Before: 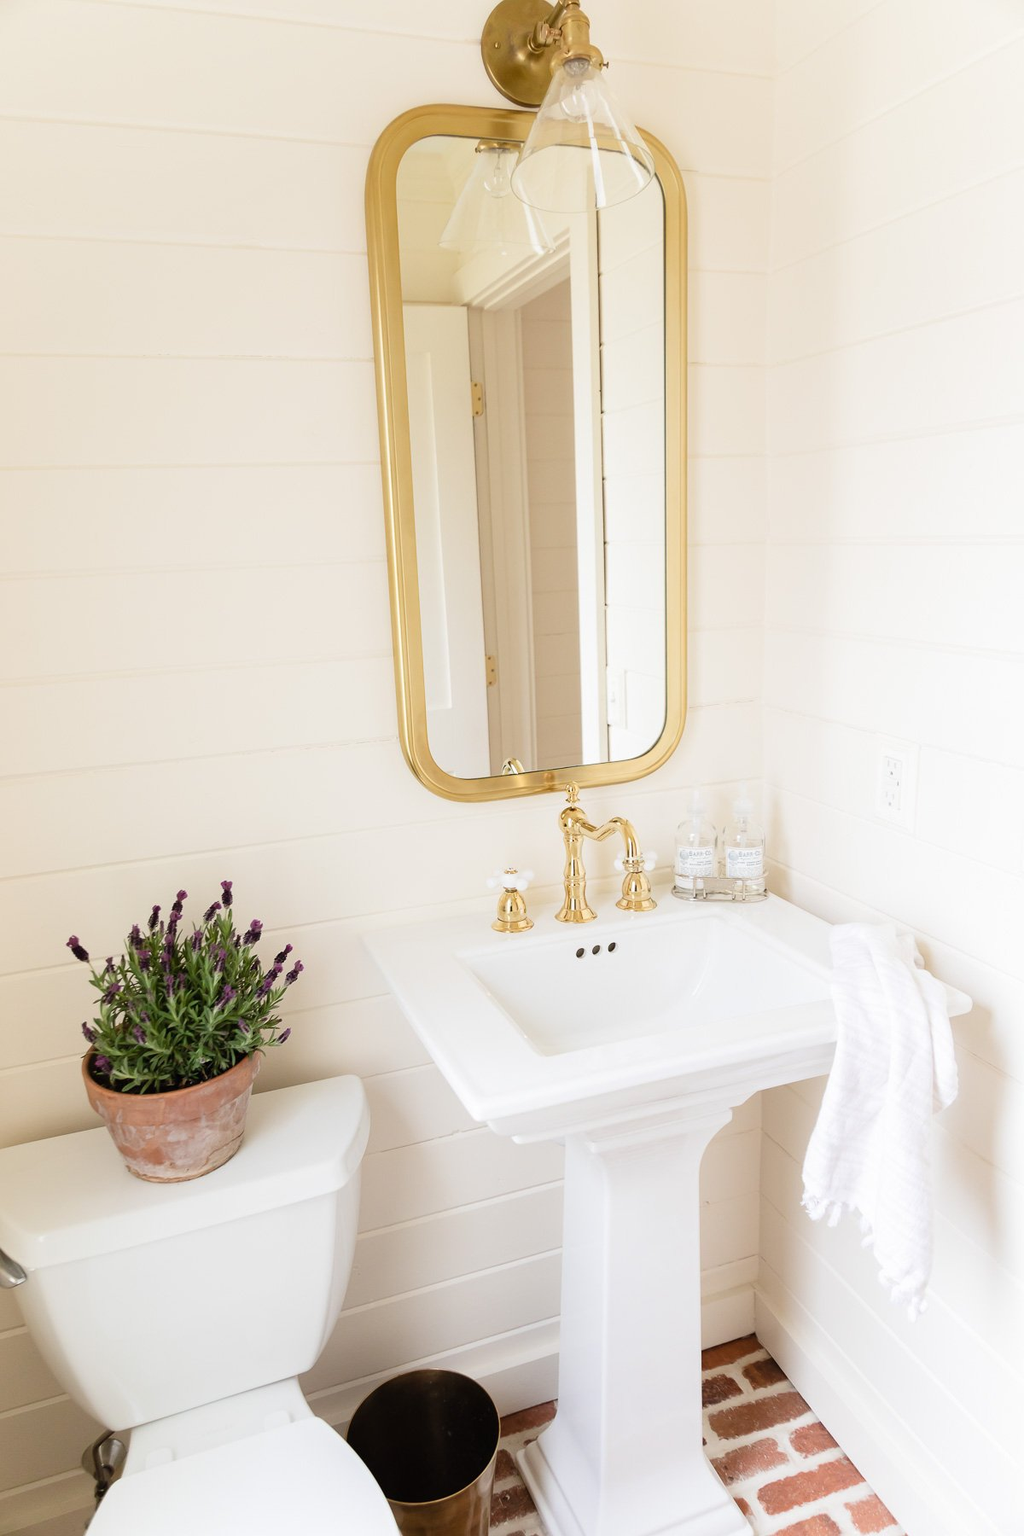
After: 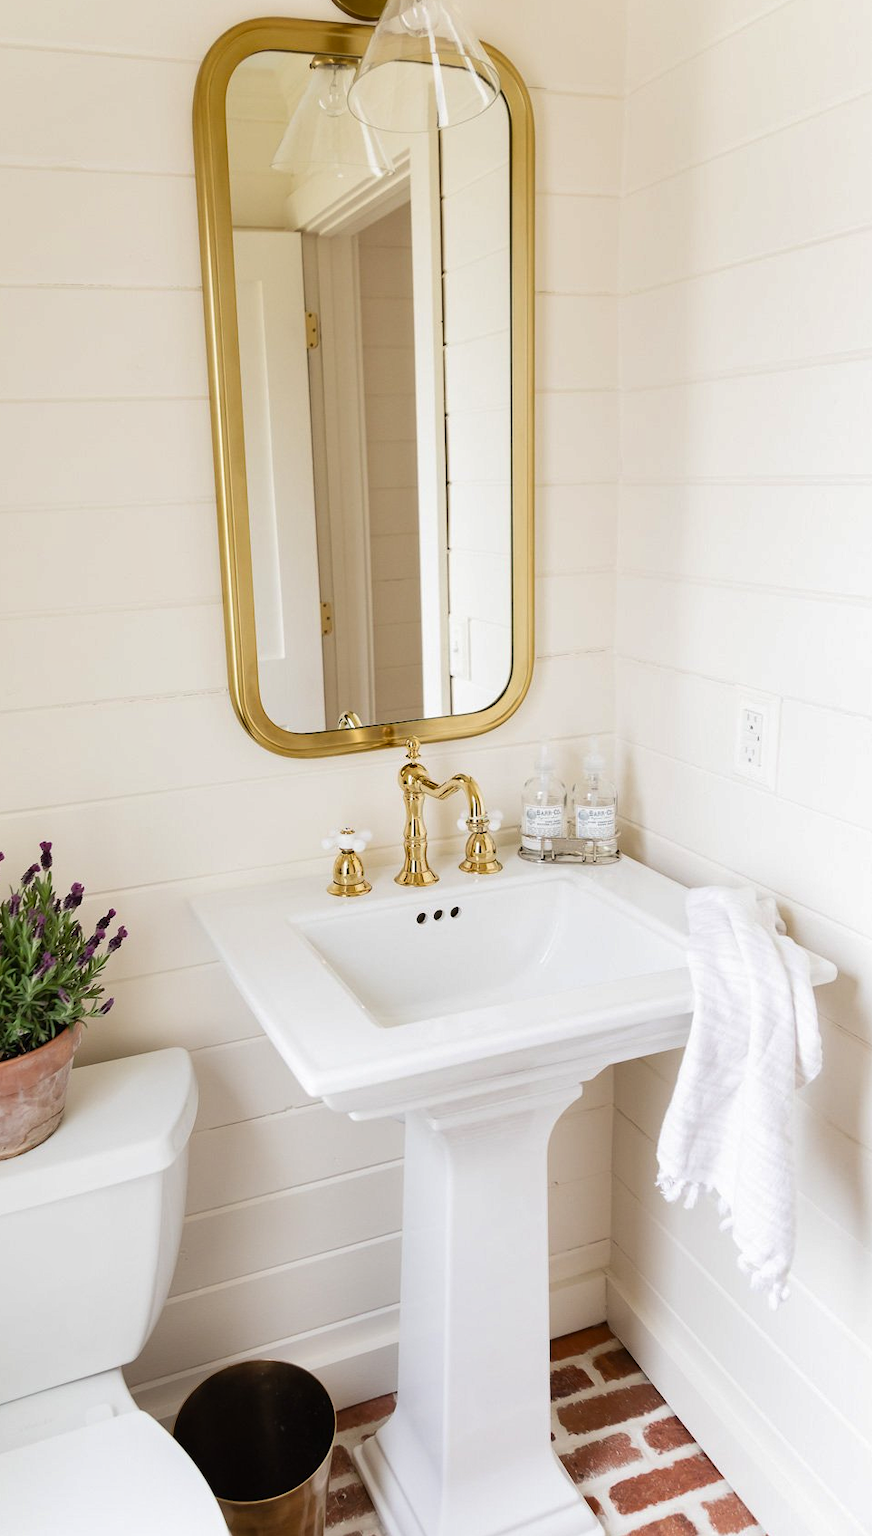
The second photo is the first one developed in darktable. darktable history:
crop and rotate: left 17.959%, top 5.771%, right 1.742%
shadows and highlights: soften with gaussian
